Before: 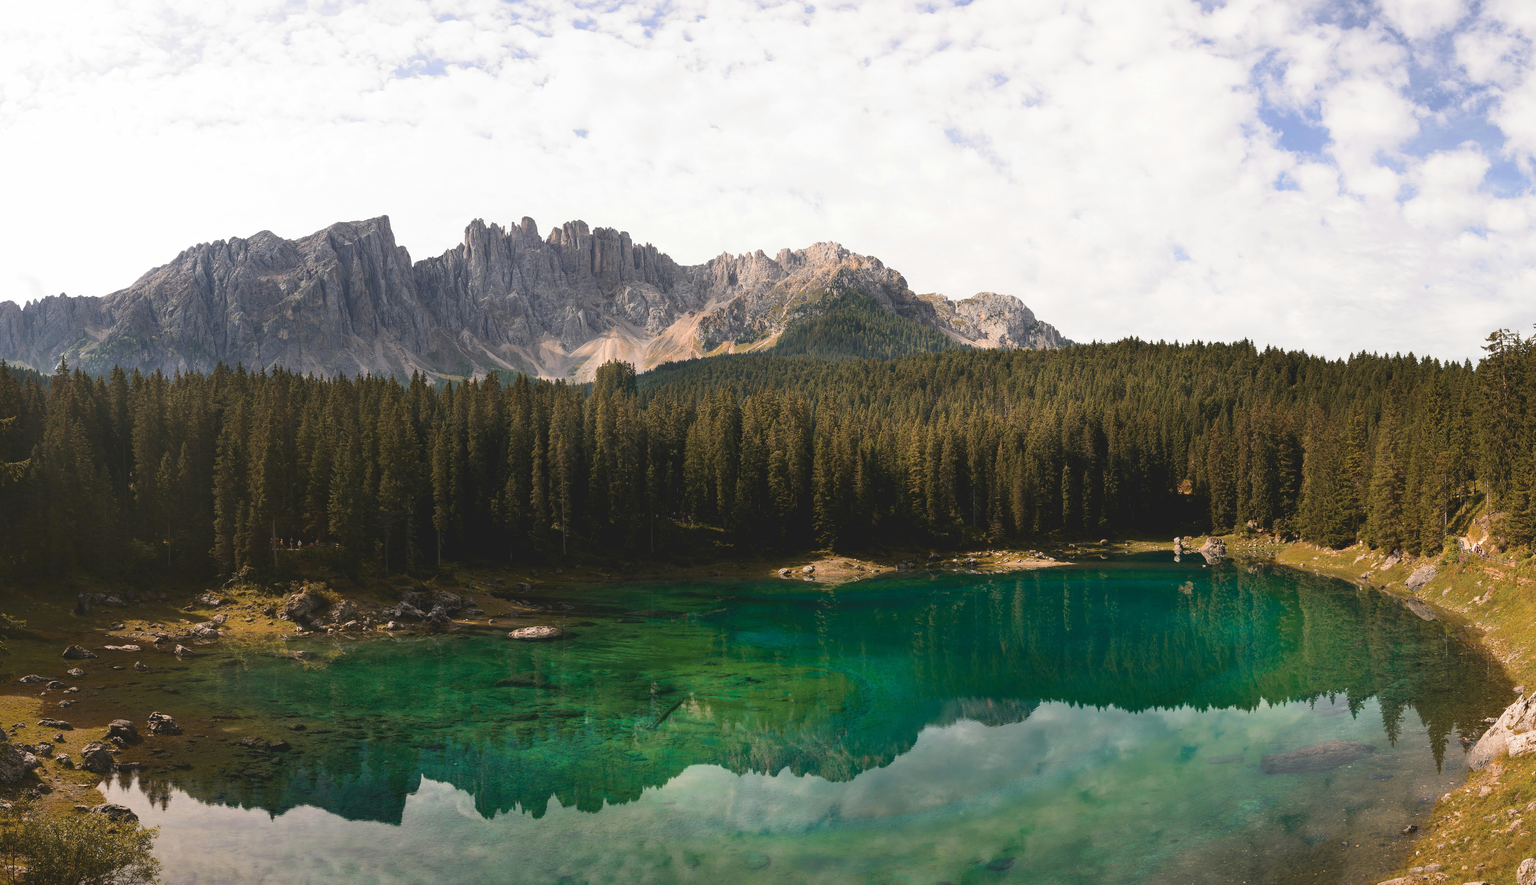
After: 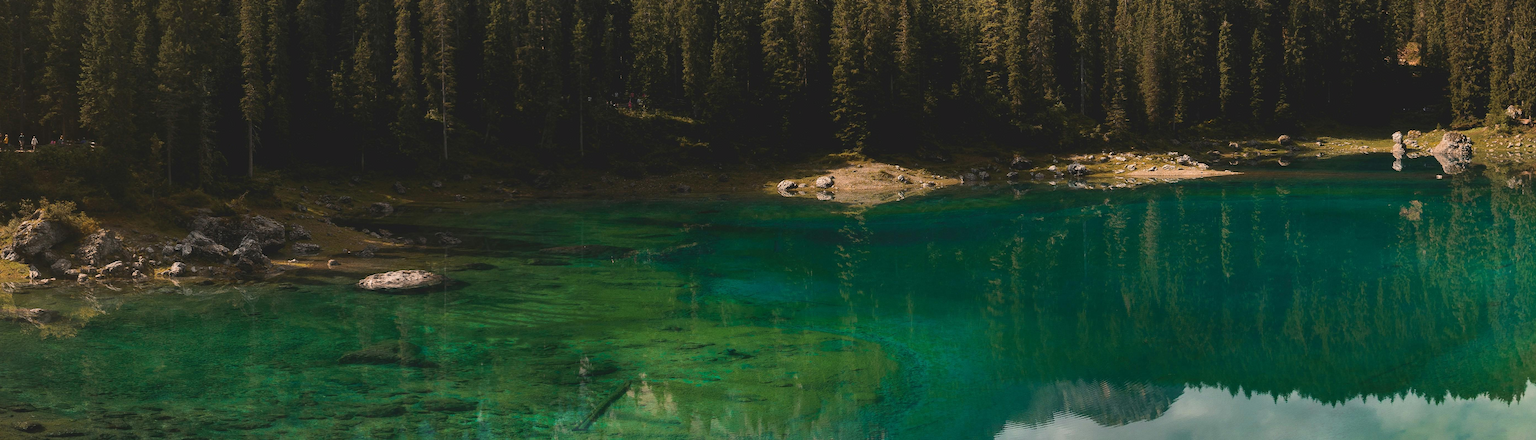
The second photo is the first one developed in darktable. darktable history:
crop: left 18.091%, top 51.13%, right 17.525%, bottom 16.85%
exposure: exposure -0.04 EV, compensate highlight preservation false
